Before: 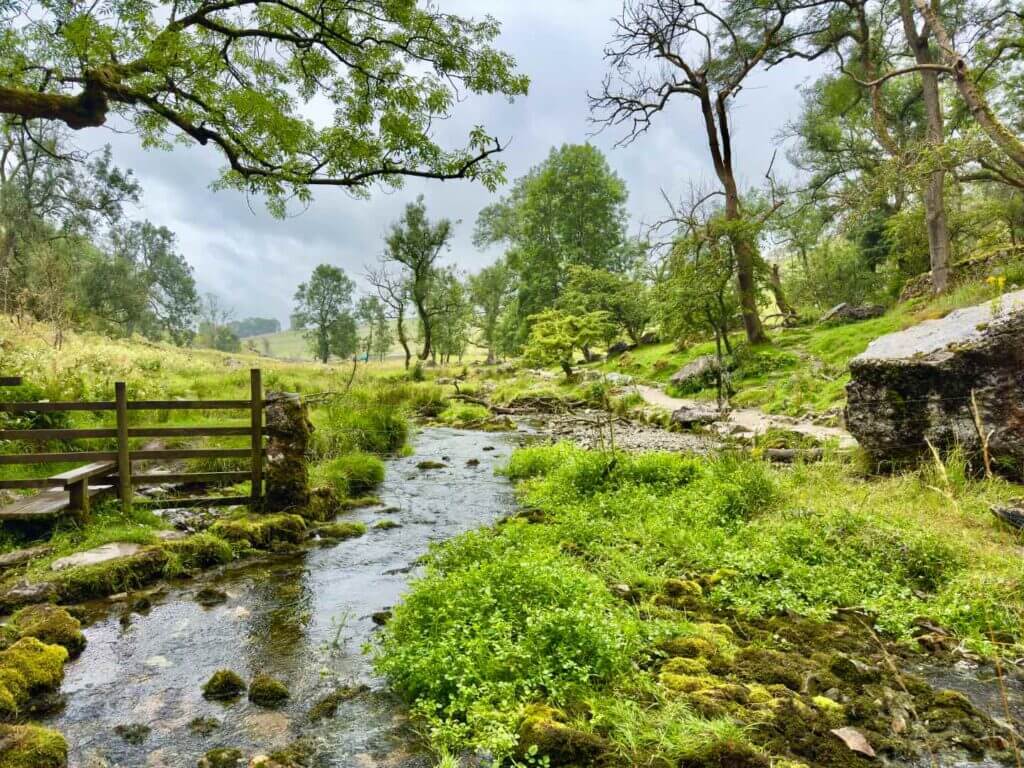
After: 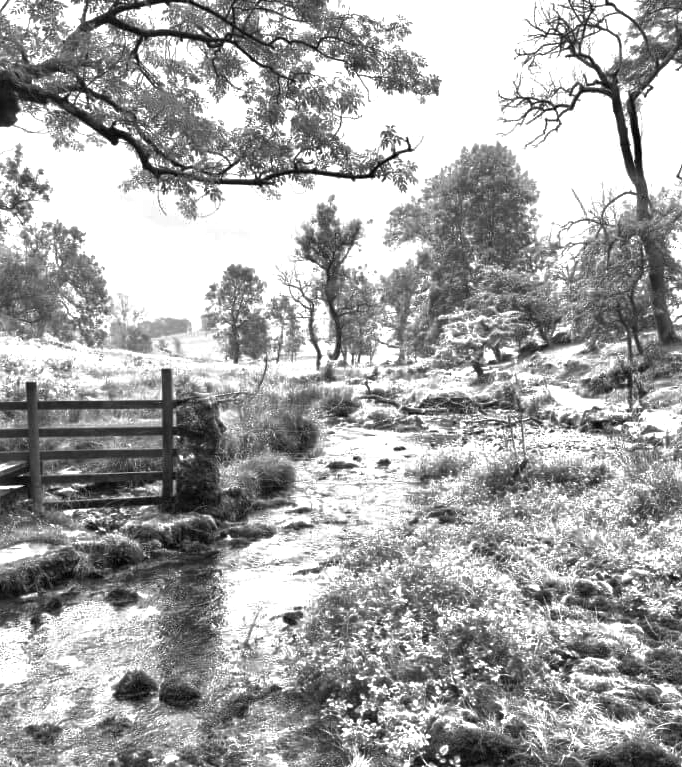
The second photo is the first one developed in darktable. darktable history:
monochrome: on, module defaults
crop and rotate: left 8.786%, right 24.548%
exposure: black level correction 0, exposure 1.1 EV, compensate exposure bias true, compensate highlight preservation false
tone curve: curves: ch0 [(0, 0) (0.91, 0.76) (0.997, 0.913)], color space Lab, linked channels, preserve colors none
